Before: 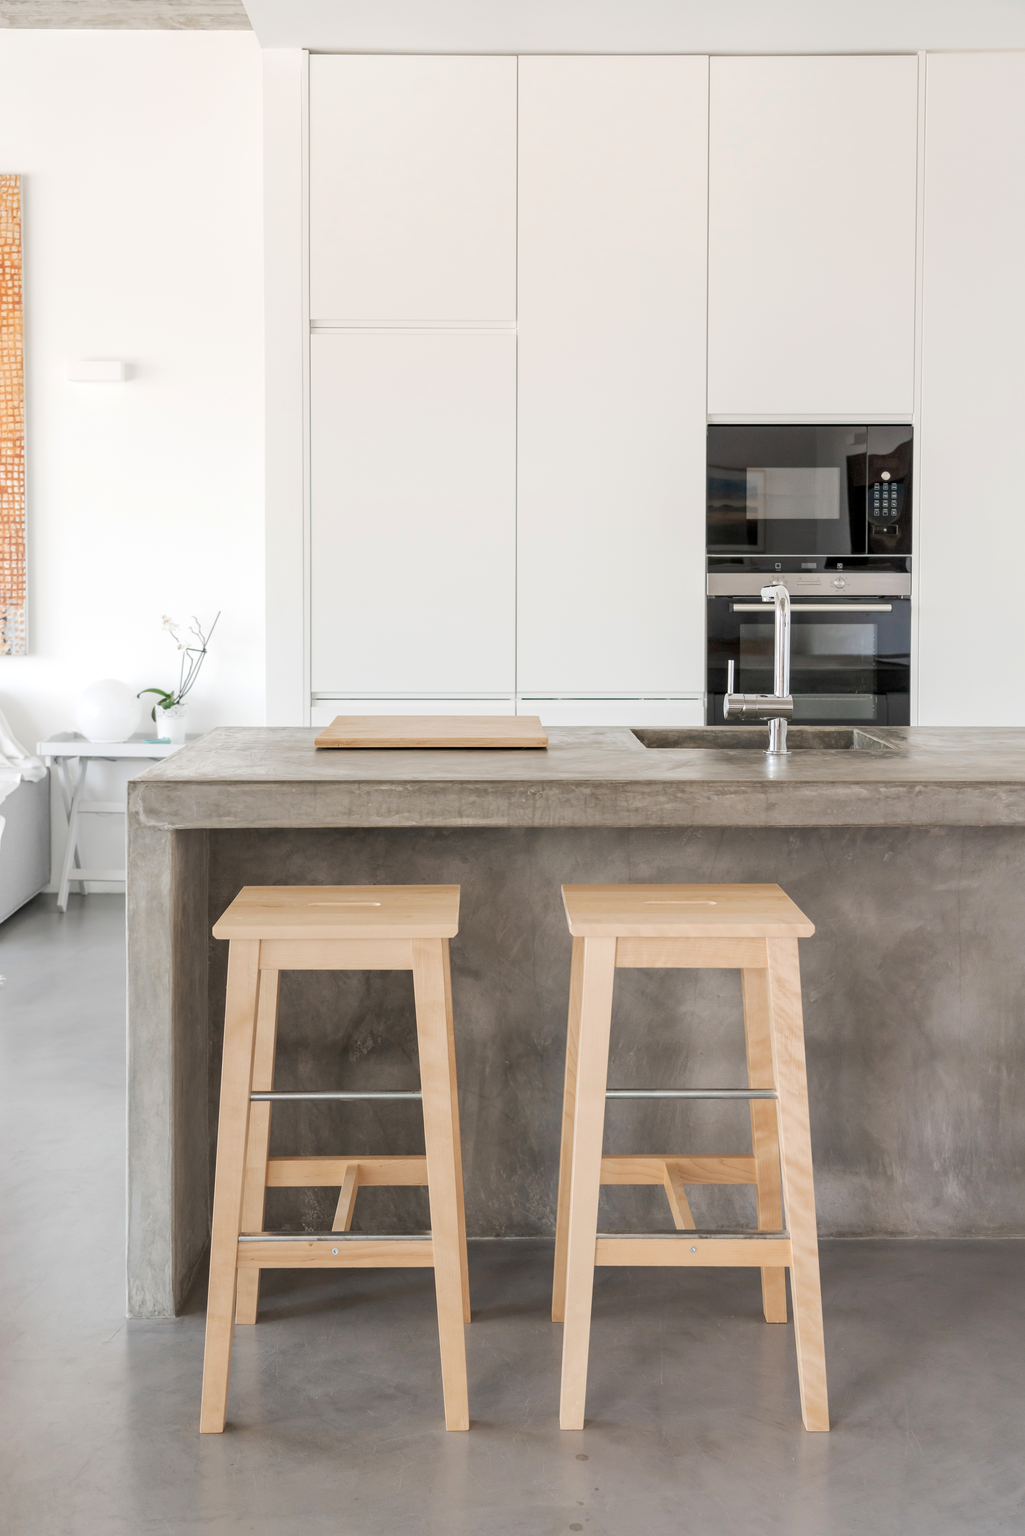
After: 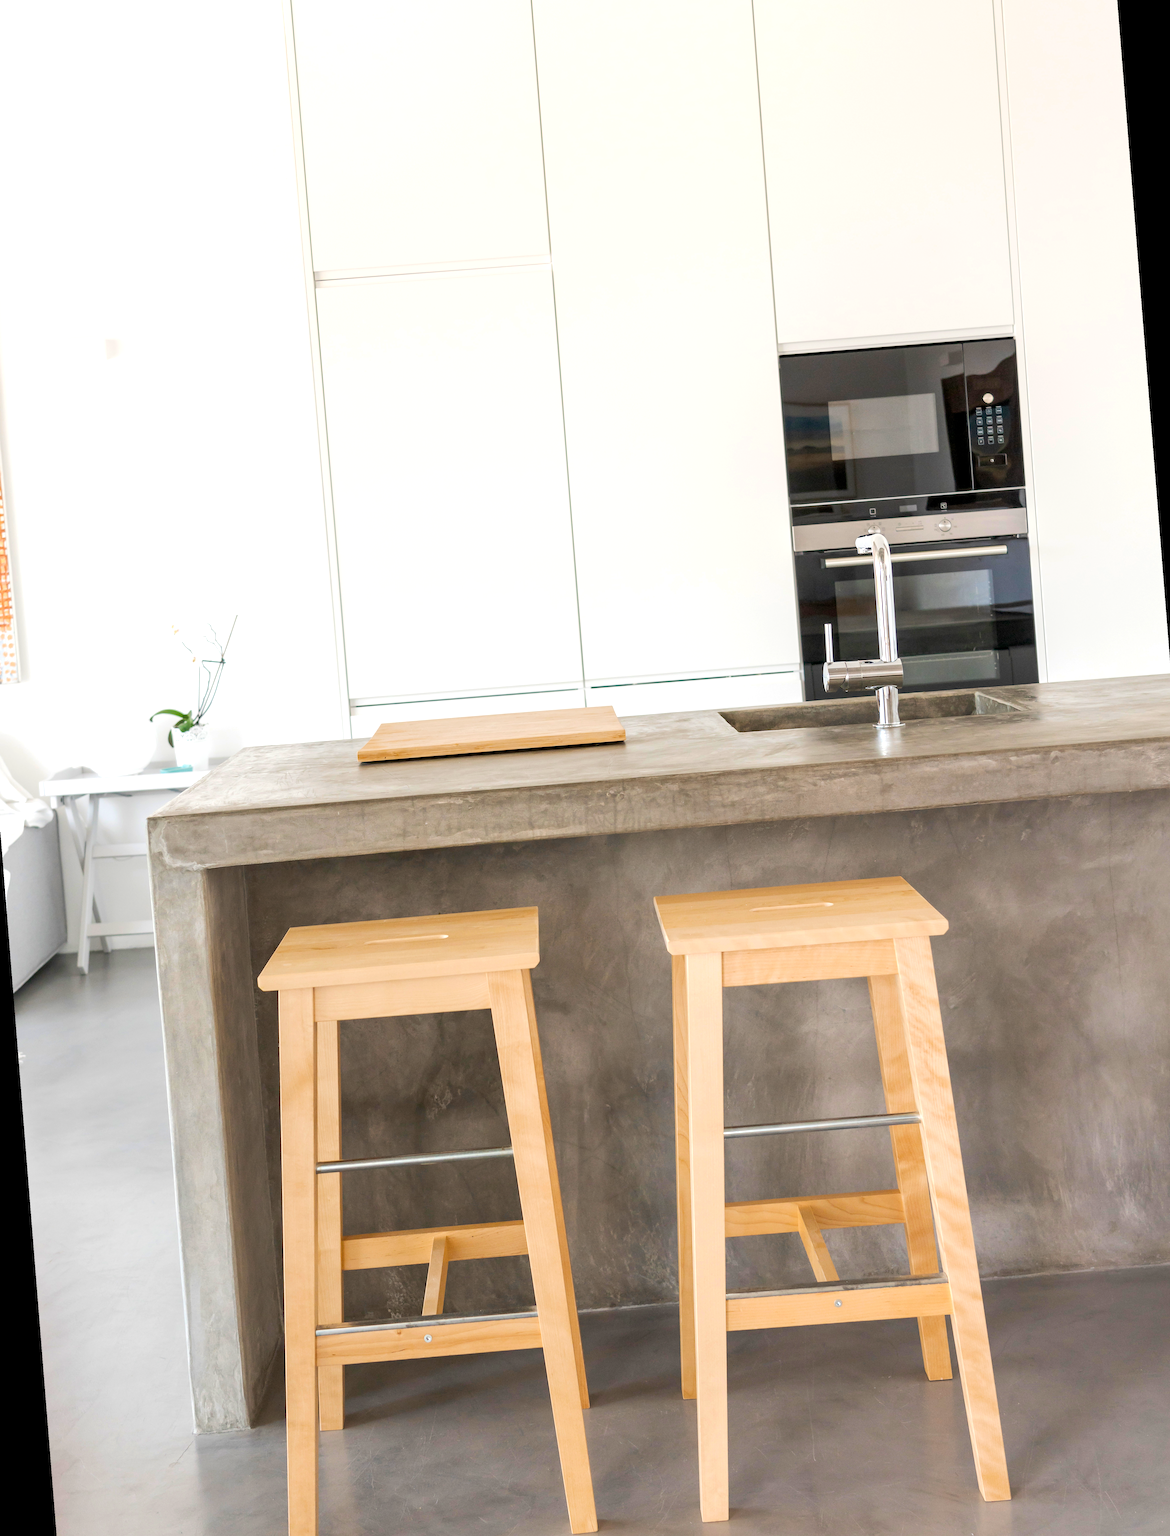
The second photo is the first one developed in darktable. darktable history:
rotate and perspective: rotation -4.57°, crop left 0.054, crop right 0.944, crop top 0.087, crop bottom 0.914
white balance: emerald 1
color balance rgb: perceptual saturation grading › global saturation 36%, perceptual brilliance grading › global brilliance 10%, global vibrance 20%
